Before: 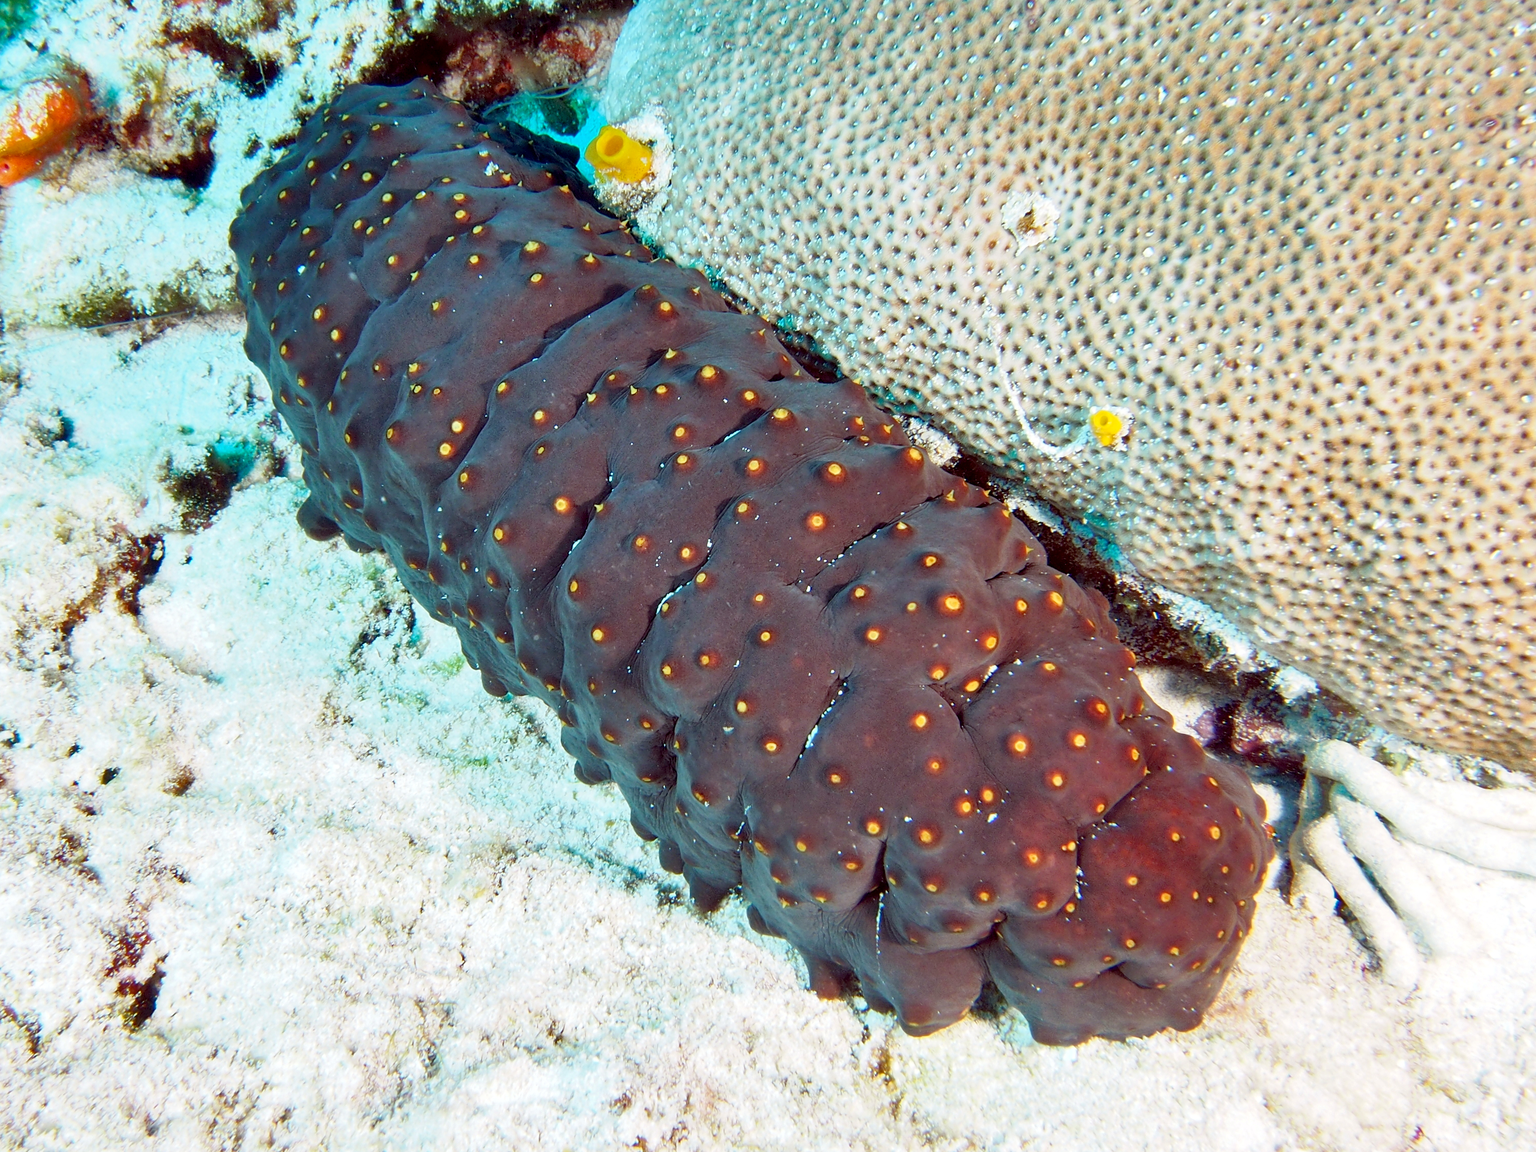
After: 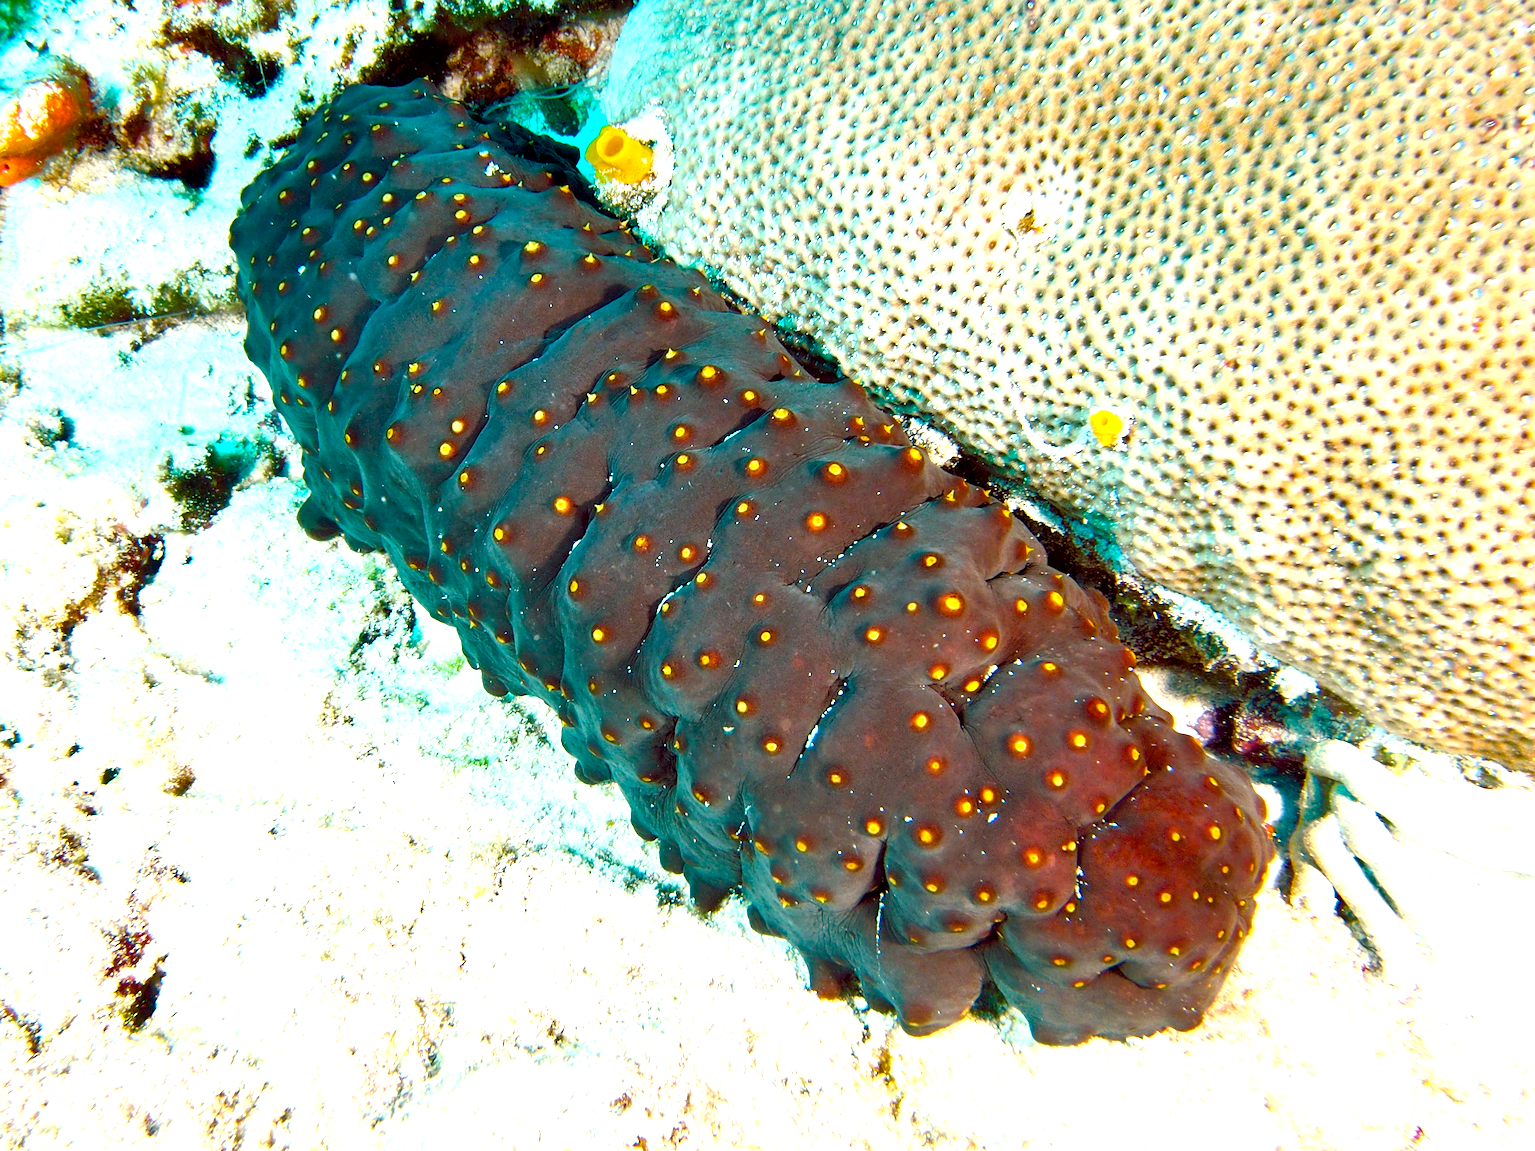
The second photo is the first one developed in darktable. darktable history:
exposure: compensate highlight preservation false
color balance rgb: shadows lift › chroma 11.519%, shadows lift › hue 133.03°, highlights gain › chroma 3.093%, highlights gain › hue 78.63°, perceptual saturation grading › global saturation 34.742%, perceptual saturation grading › highlights -25.055%, perceptual saturation grading › shadows 50.062%, perceptual brilliance grading › global brilliance -4.305%, perceptual brilliance grading › highlights 25.074%, perceptual brilliance grading › mid-tones 7.318%, perceptual brilliance grading › shadows -4.934%, global vibrance 20%
